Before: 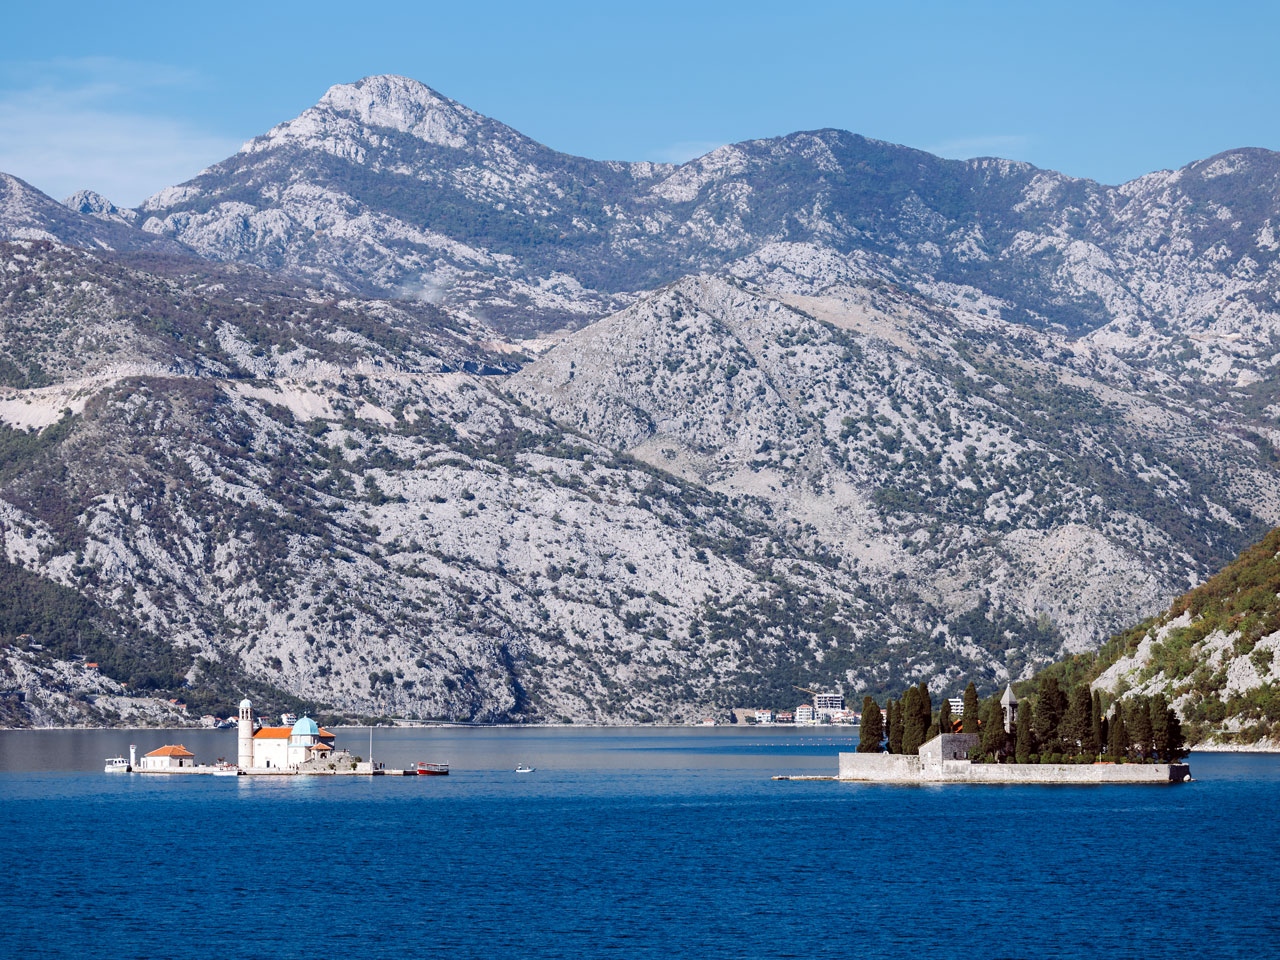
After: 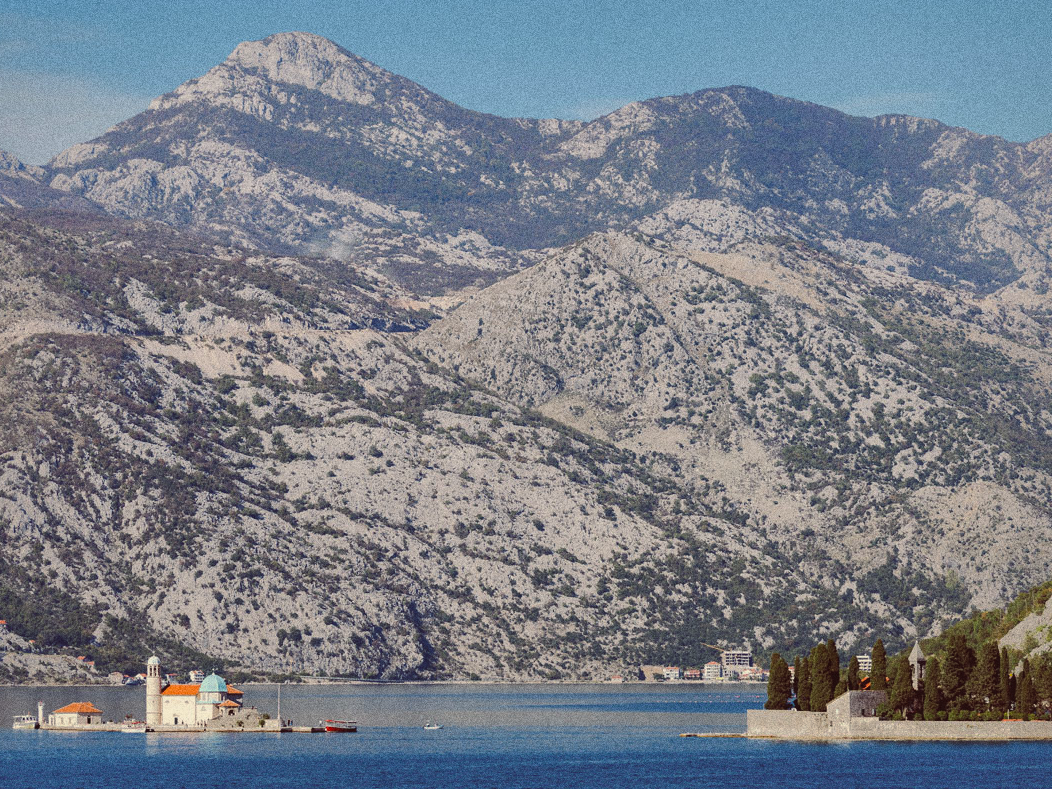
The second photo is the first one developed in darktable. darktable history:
crop and rotate: left 7.196%, top 4.574%, right 10.605%, bottom 13.178%
shadows and highlights: shadows 38.43, highlights -74.54
exposure: exposure 0.014 EV, compensate highlight preservation false
color balance: lift [1.005, 1.002, 0.998, 0.998], gamma [1, 1.021, 1.02, 0.979], gain [0.923, 1.066, 1.056, 0.934]
grain: coarseness 0.09 ISO, strength 40%
